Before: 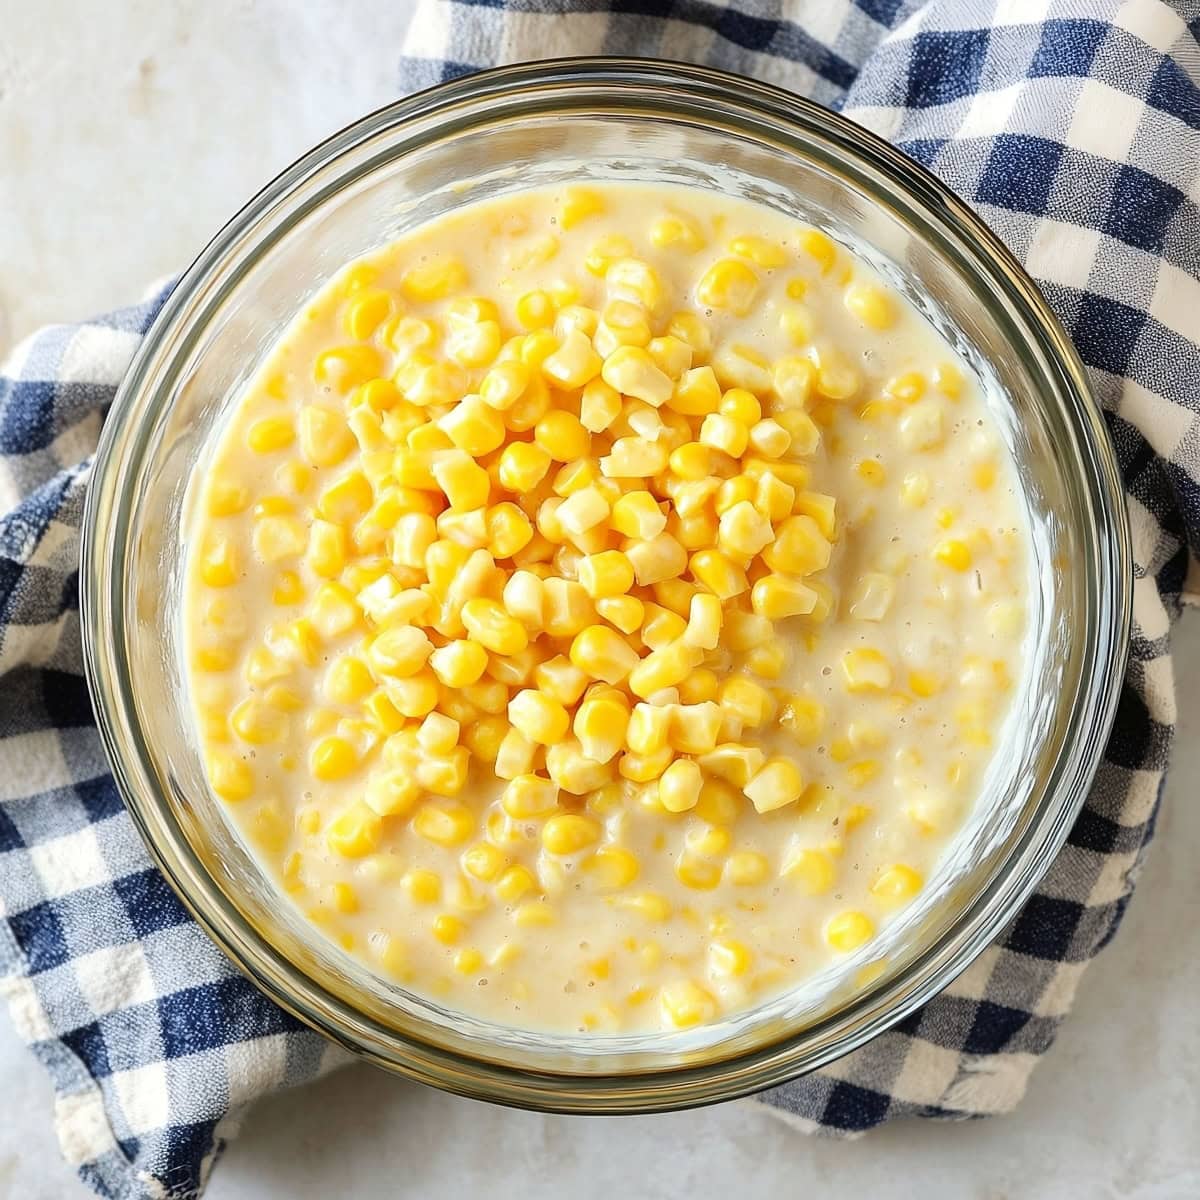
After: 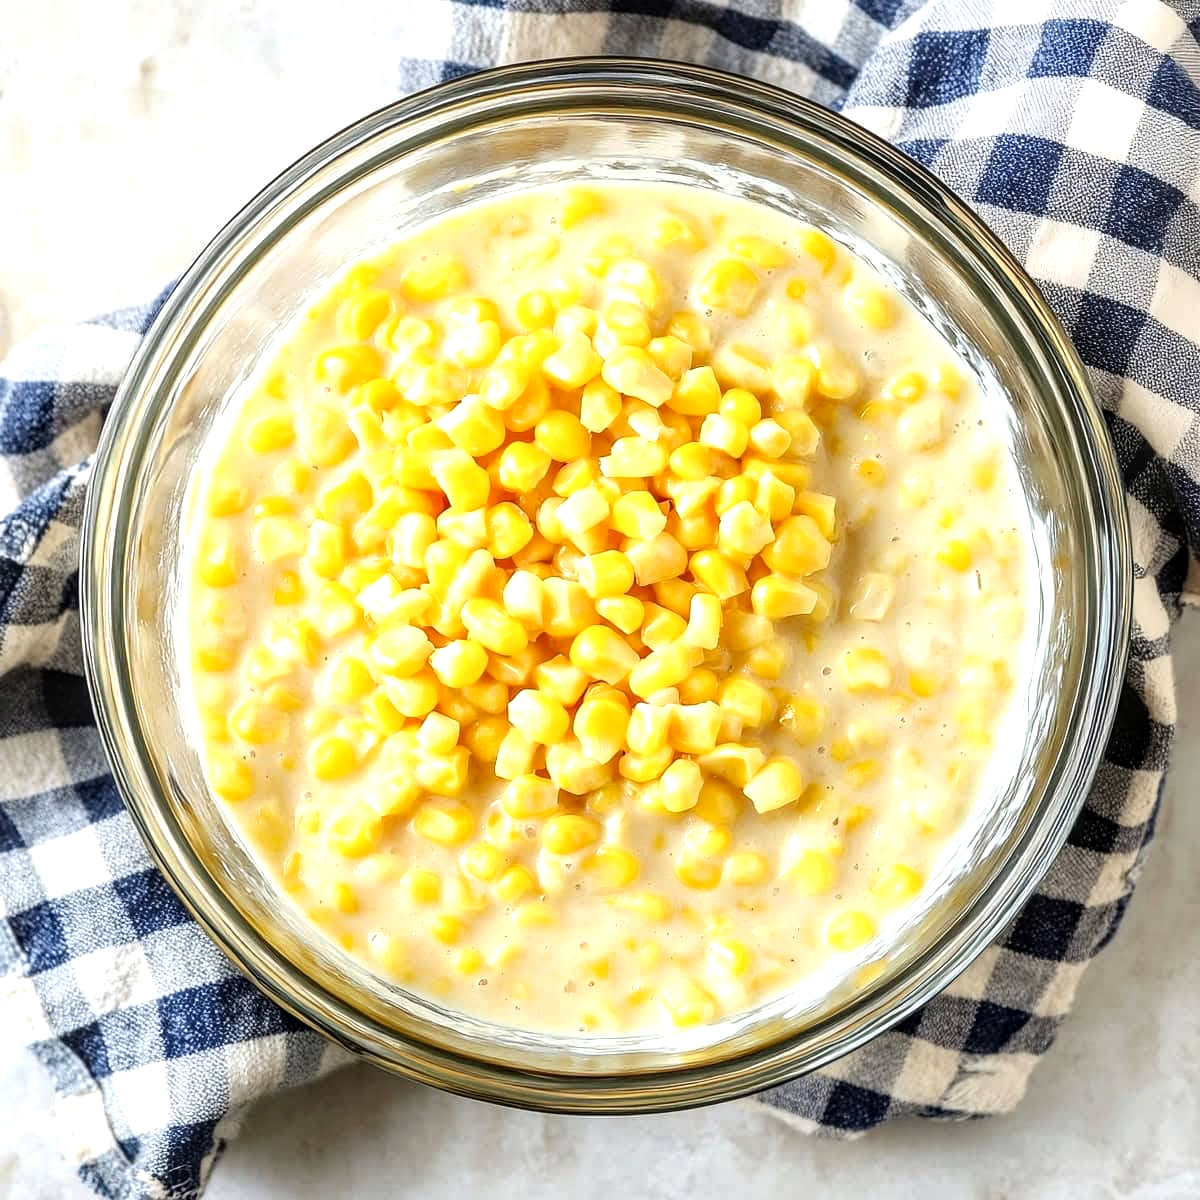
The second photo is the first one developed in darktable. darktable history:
tone equalizer: -8 EV -0.389 EV, -7 EV -0.394 EV, -6 EV -0.309 EV, -5 EV -0.188 EV, -3 EV 0.249 EV, -2 EV 0.346 EV, -1 EV 0.39 EV, +0 EV 0.418 EV
local contrast: highlights 62%, detail 143%, midtone range 0.421
